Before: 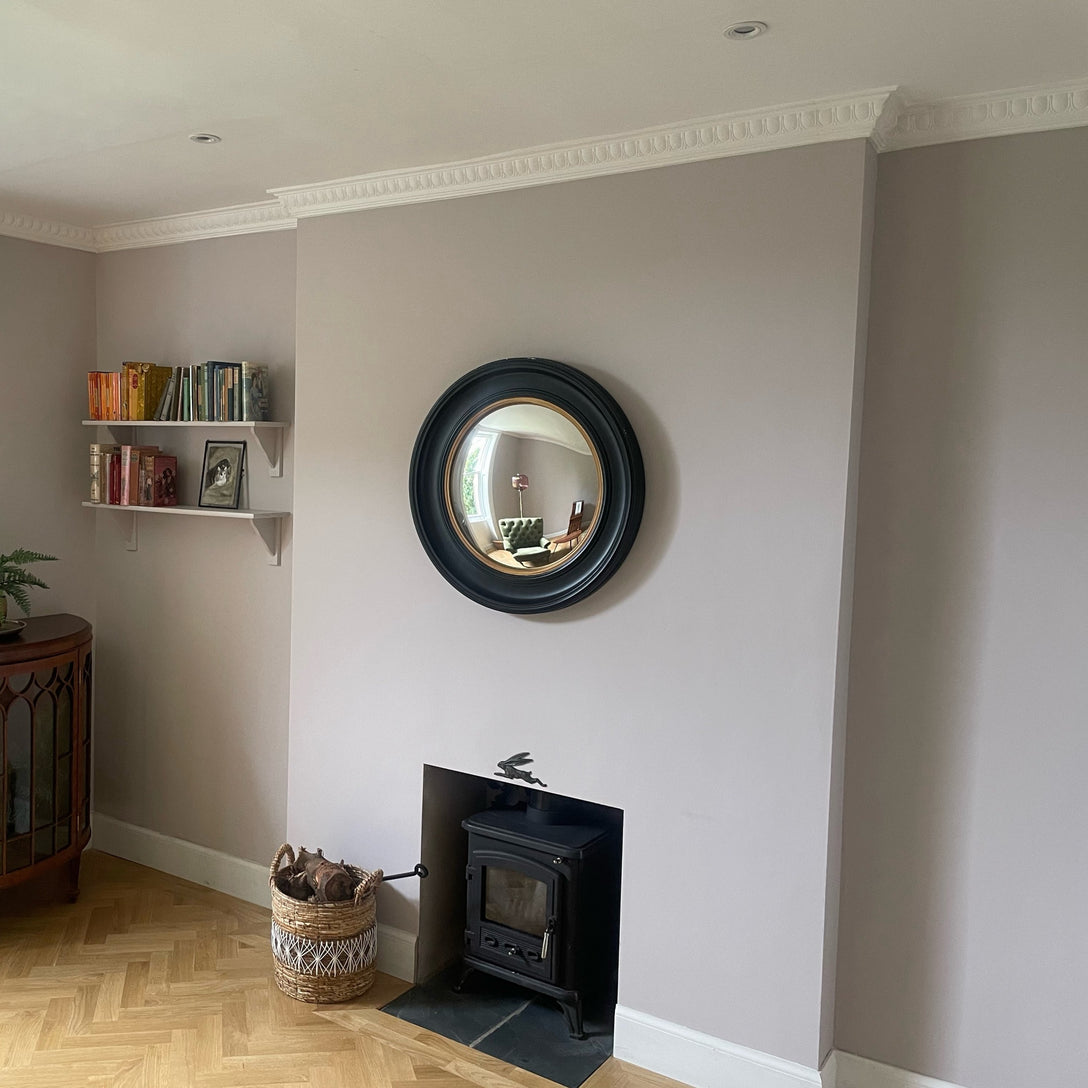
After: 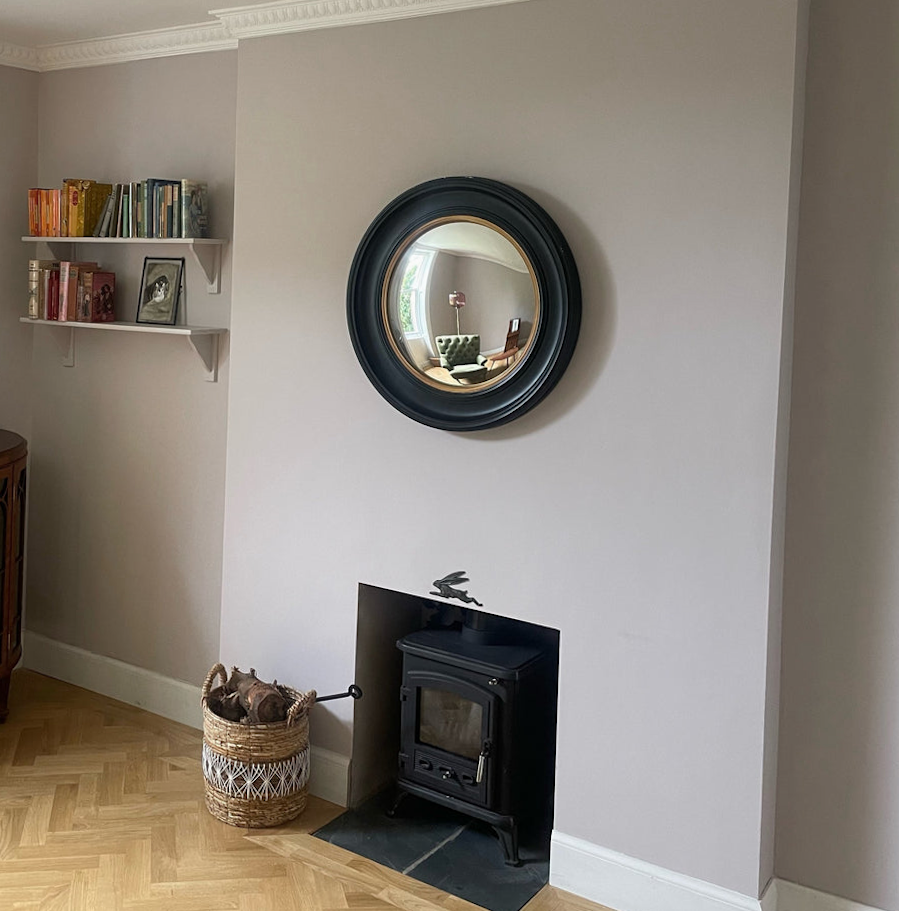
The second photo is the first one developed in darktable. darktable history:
crop and rotate: left 4.842%, top 15.51%, right 10.668%
rotate and perspective: rotation 0.226°, lens shift (vertical) -0.042, crop left 0.023, crop right 0.982, crop top 0.006, crop bottom 0.994
white balance: red 1, blue 1
exposure: exposure -0.048 EV, compensate highlight preservation false
